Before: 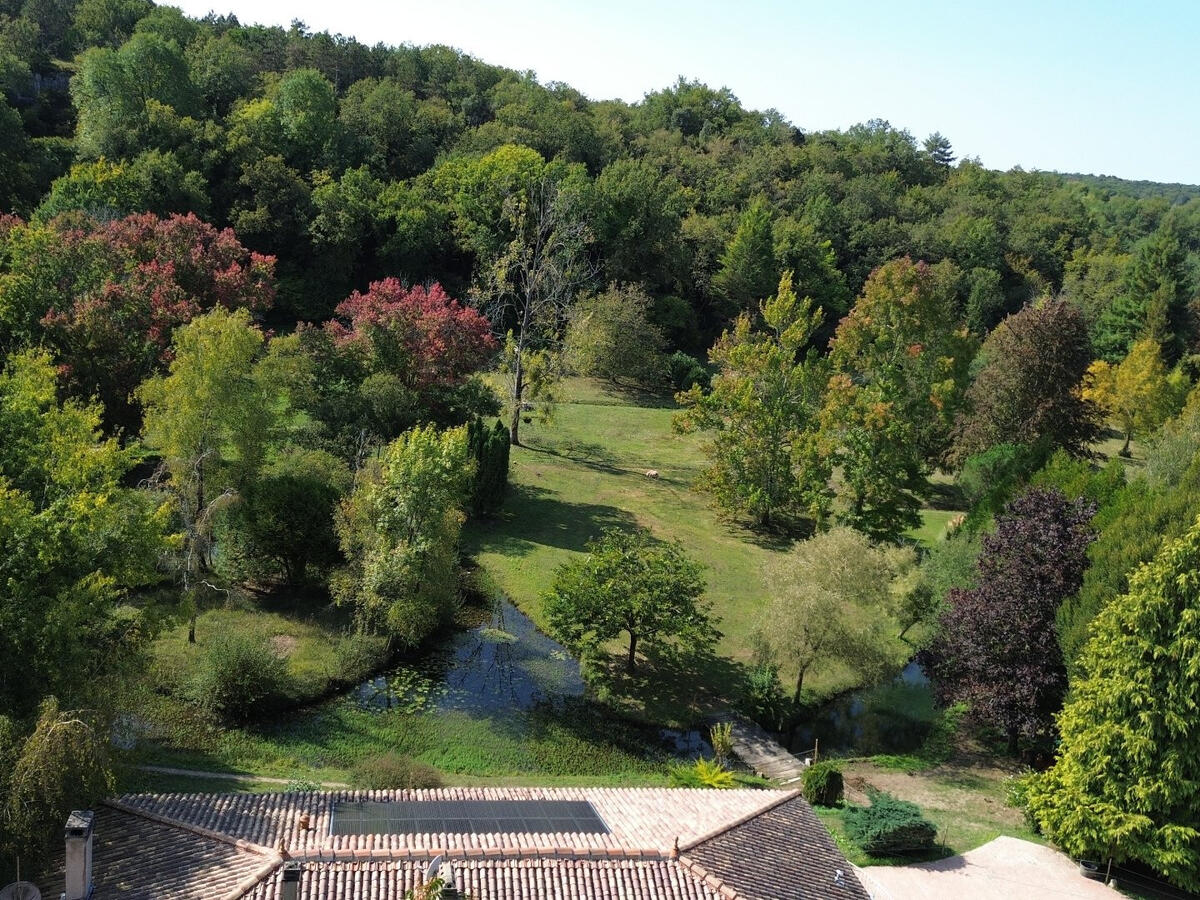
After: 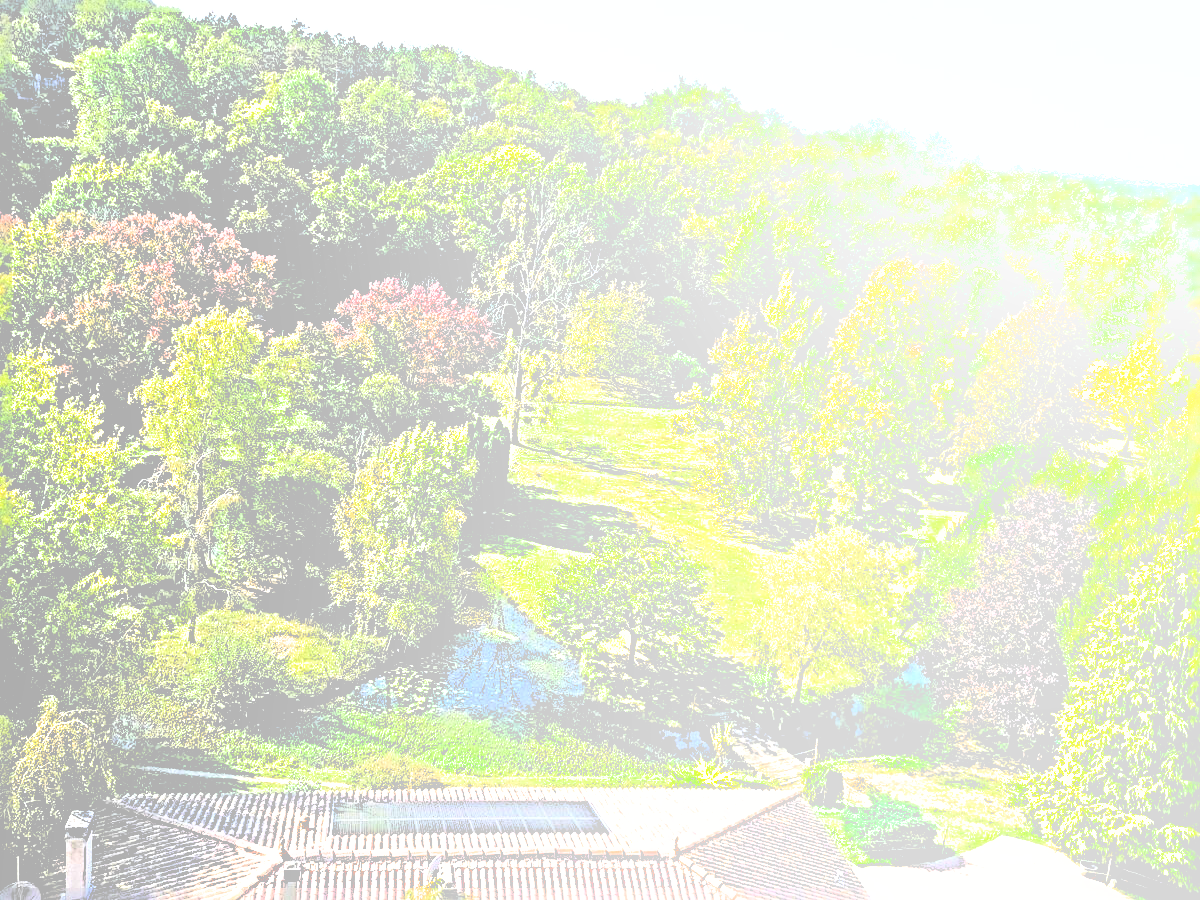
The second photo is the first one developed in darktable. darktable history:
bloom: size 70%, threshold 25%, strength 70%
exposure: exposure 1.137 EV, compensate highlight preservation false
filmic rgb: middle gray luminance 13.55%, black relative exposure -1.97 EV, white relative exposure 3.1 EV, threshold 6 EV, target black luminance 0%, hardness 1.79, latitude 59.23%, contrast 1.728, highlights saturation mix 5%, shadows ↔ highlights balance -37.52%, add noise in highlights 0, color science v3 (2019), use custom middle-gray values true, iterations of high-quality reconstruction 0, contrast in highlights soft, enable highlight reconstruction true
sharpen: radius 6.3, amount 1.8, threshold 0
